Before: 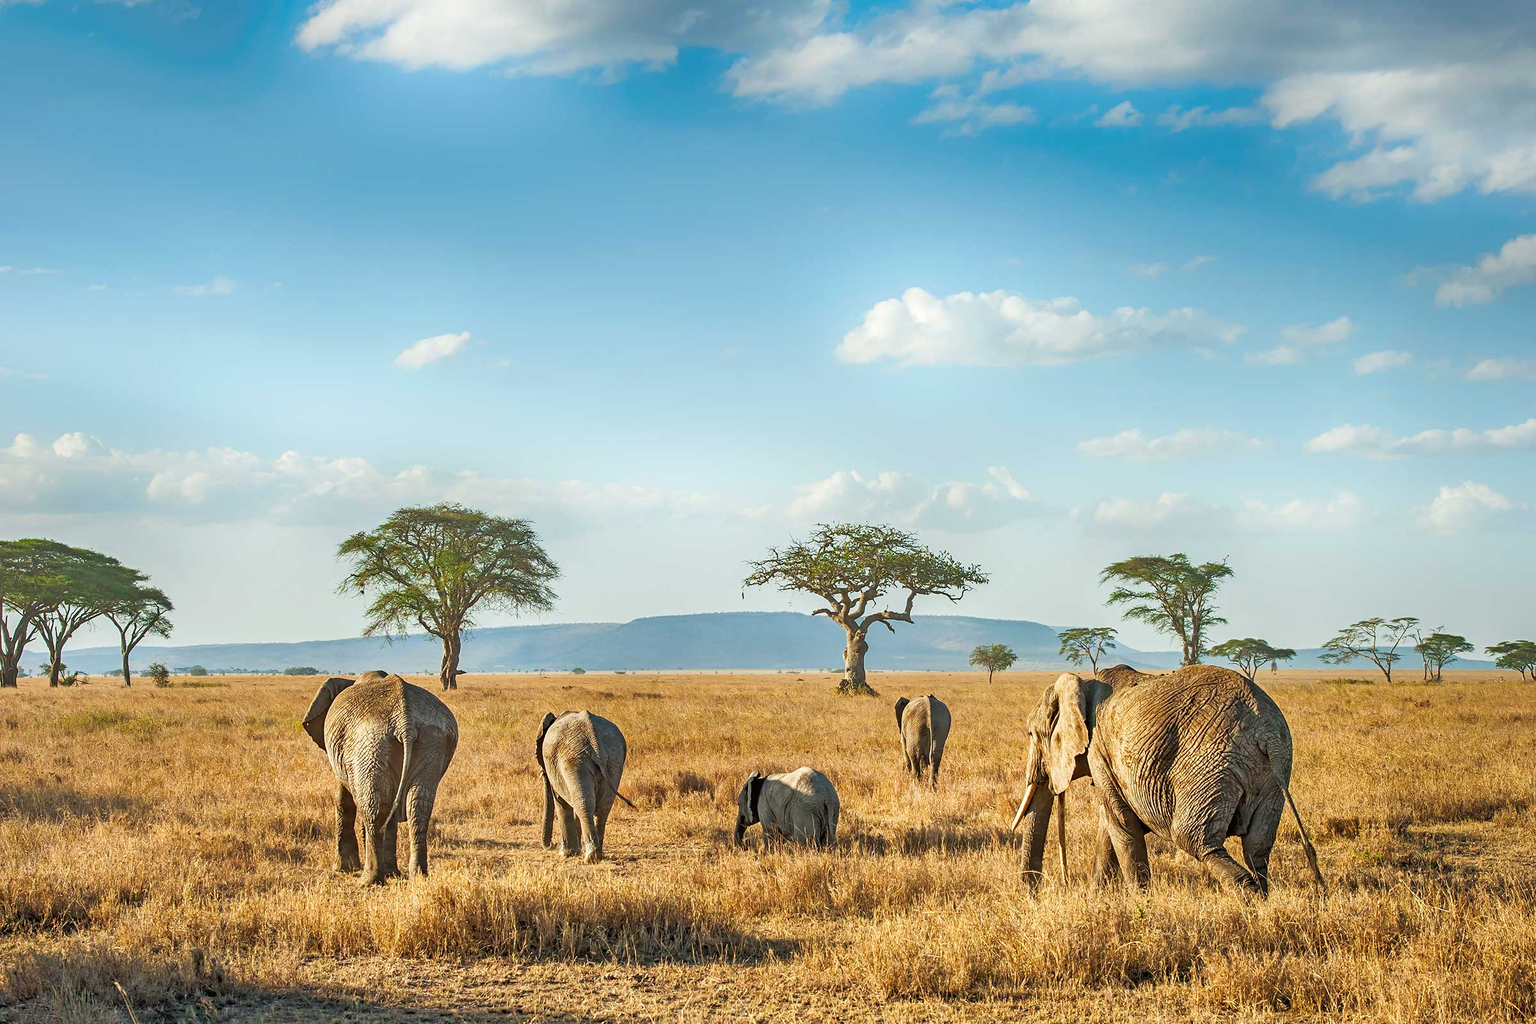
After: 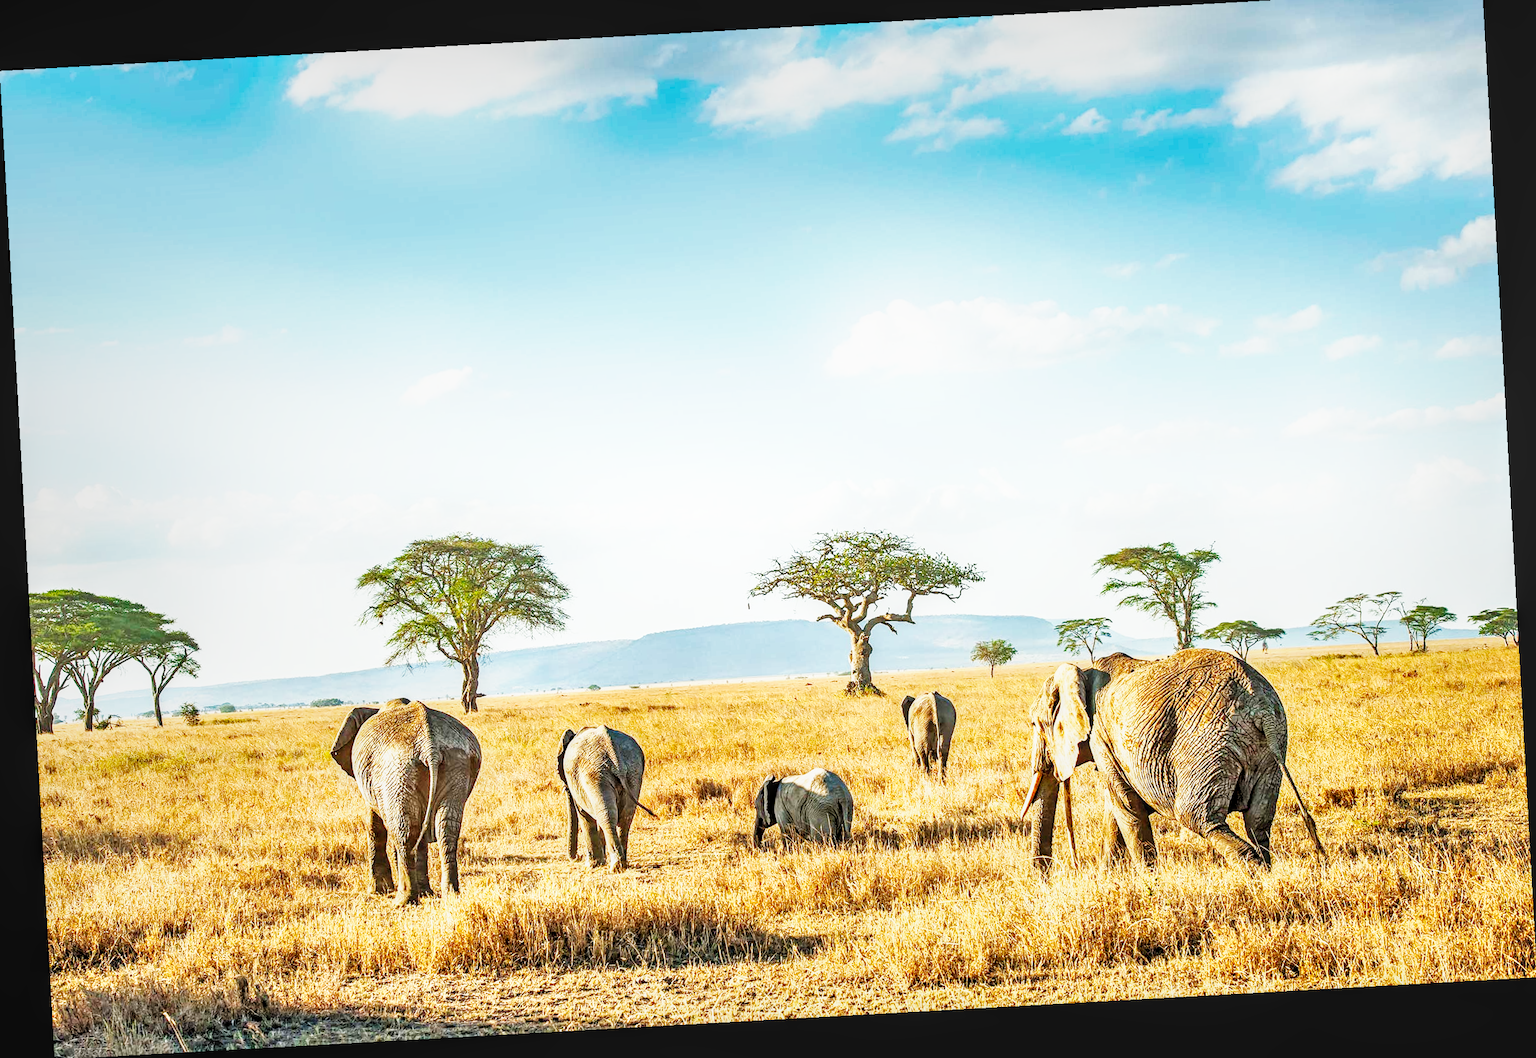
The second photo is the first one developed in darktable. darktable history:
base curve: curves: ch0 [(0, 0) (0.007, 0.004) (0.027, 0.03) (0.046, 0.07) (0.207, 0.54) (0.442, 0.872) (0.673, 0.972) (1, 1)], preserve colors none
crop: top 1.049%, right 0.001%
local contrast: on, module defaults
rotate and perspective: rotation -3.18°, automatic cropping off
